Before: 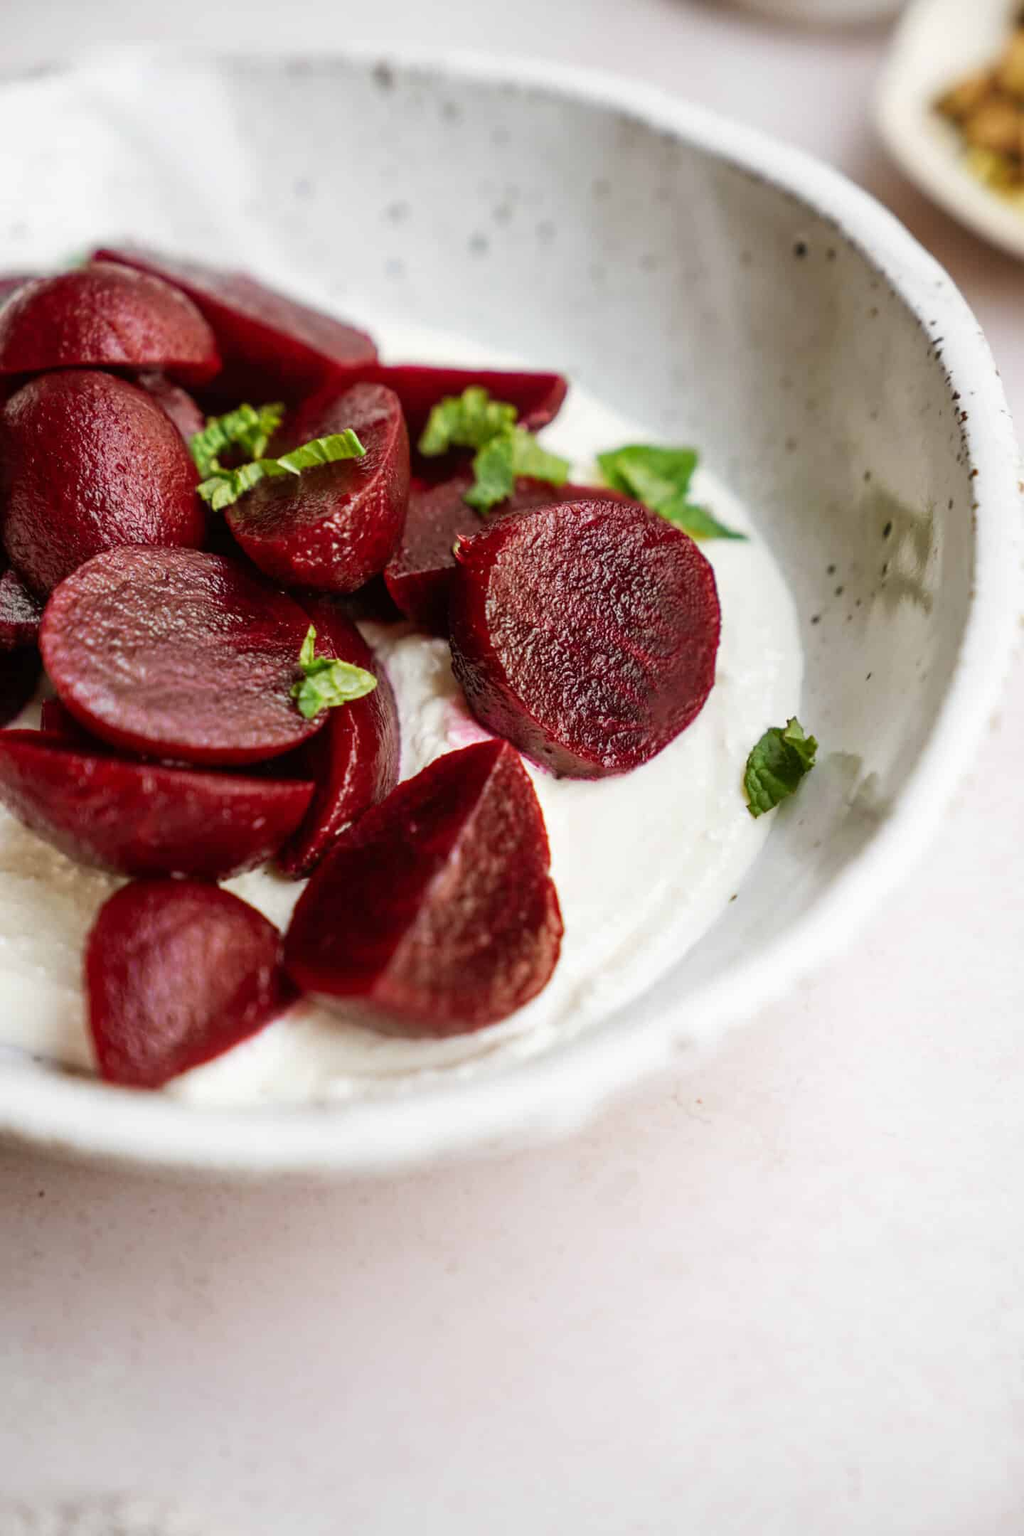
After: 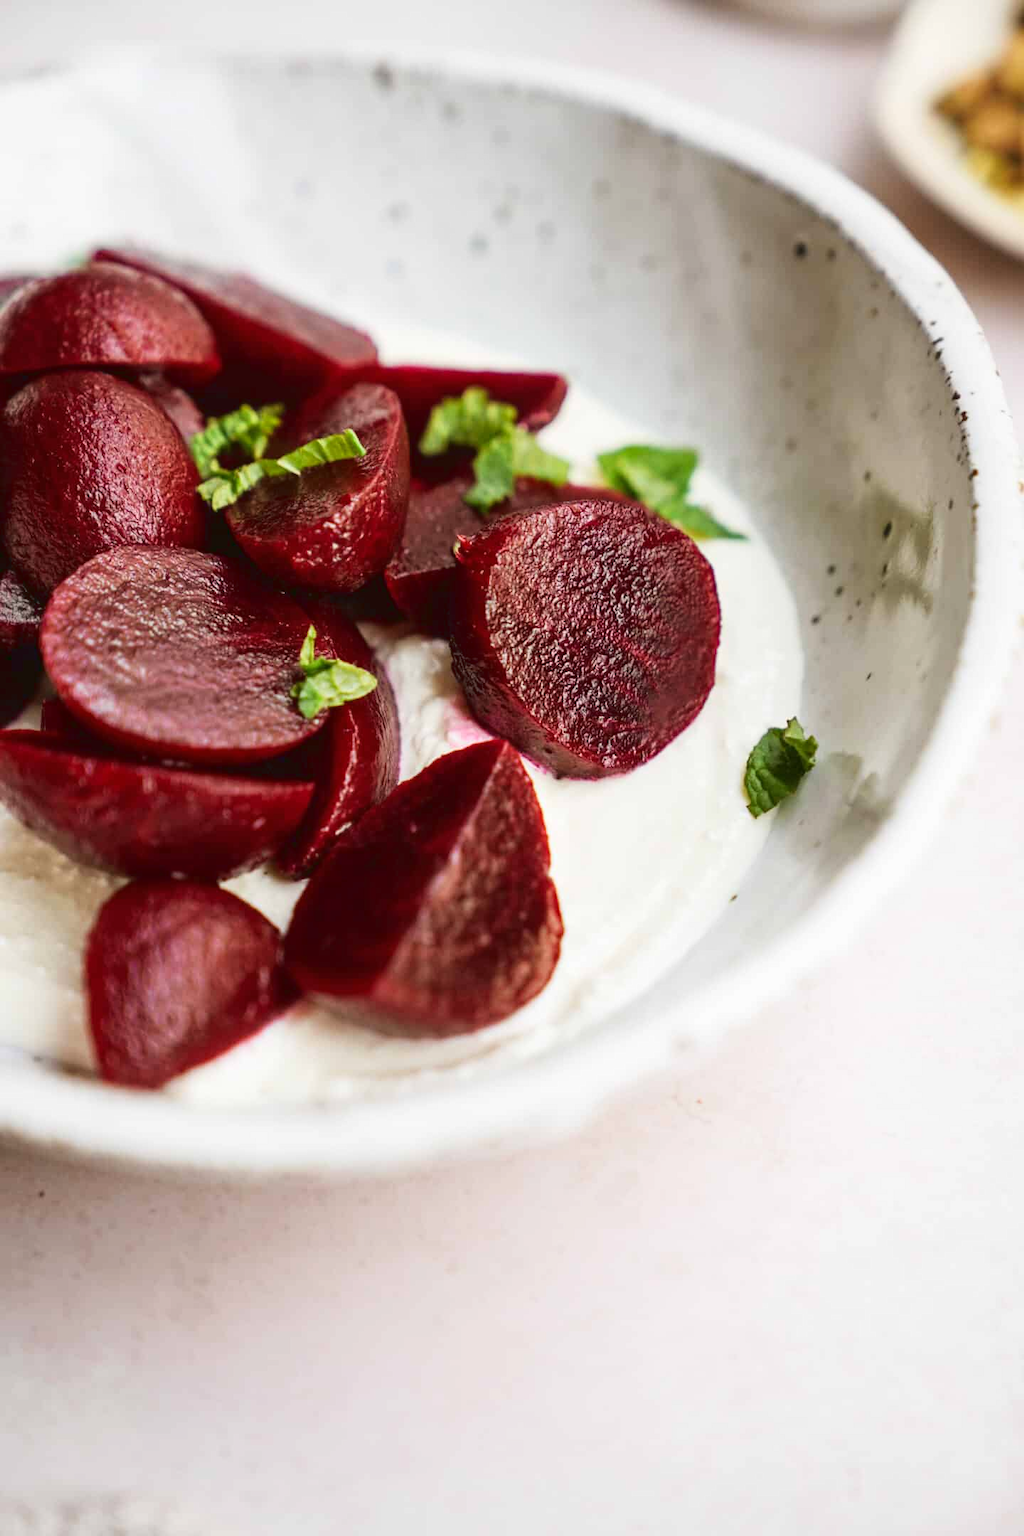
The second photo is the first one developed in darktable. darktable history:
tone curve: curves: ch0 [(0, 0.036) (0.119, 0.115) (0.466, 0.498) (0.715, 0.767) (0.817, 0.865) (1, 0.998)]; ch1 [(0, 0) (0.377, 0.416) (0.44, 0.461) (0.487, 0.49) (0.514, 0.517) (0.536, 0.577) (0.66, 0.724) (1, 1)]; ch2 [(0, 0) (0.38, 0.405) (0.463, 0.443) (0.492, 0.486) (0.526, 0.541) (0.578, 0.598) (0.653, 0.698) (1, 1)], color space Lab, linked channels, preserve colors none
